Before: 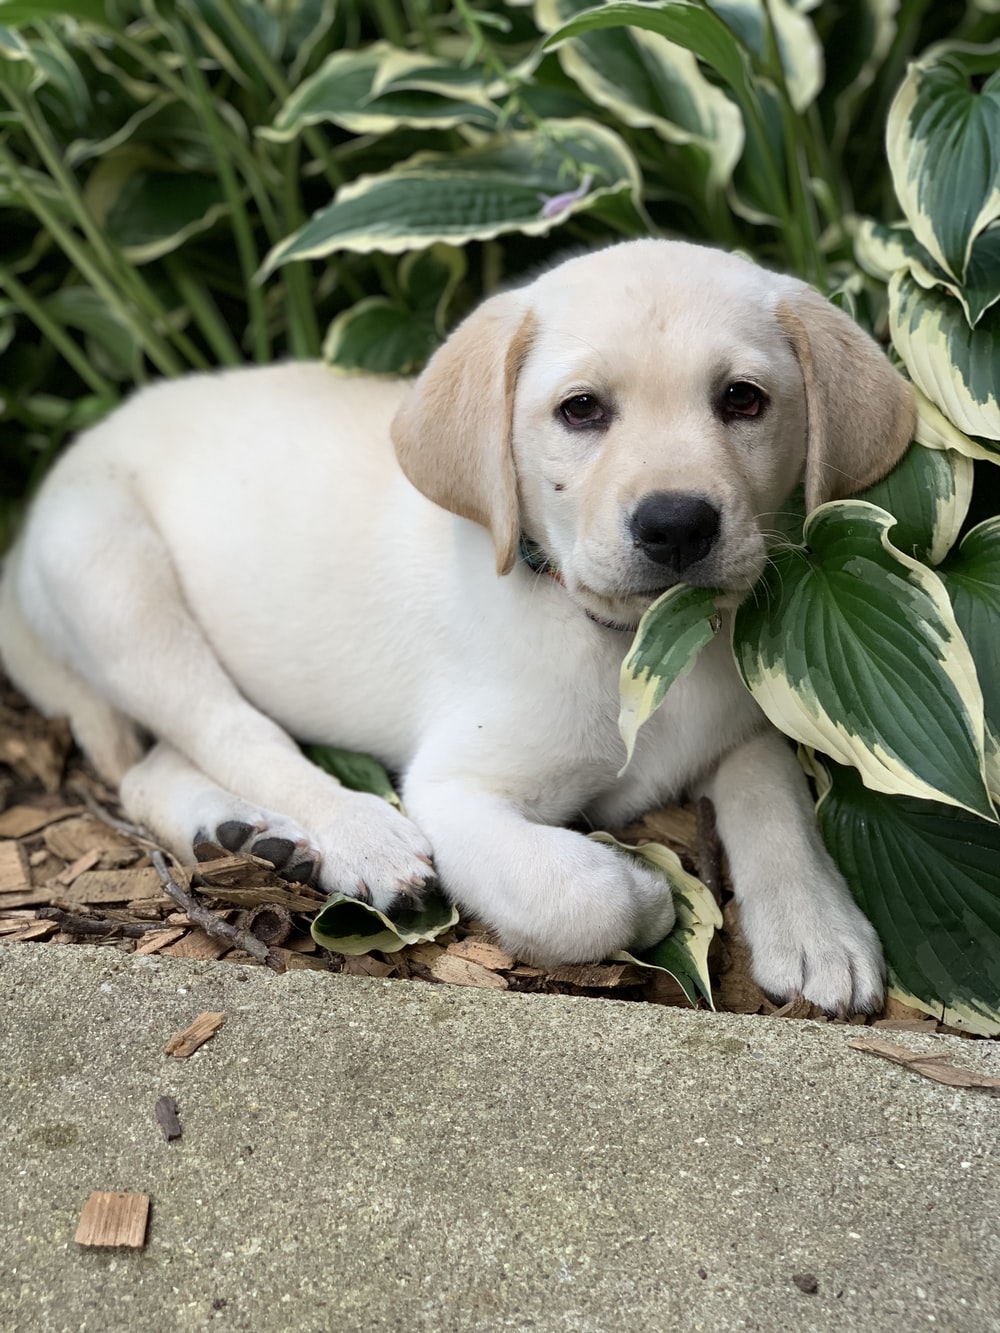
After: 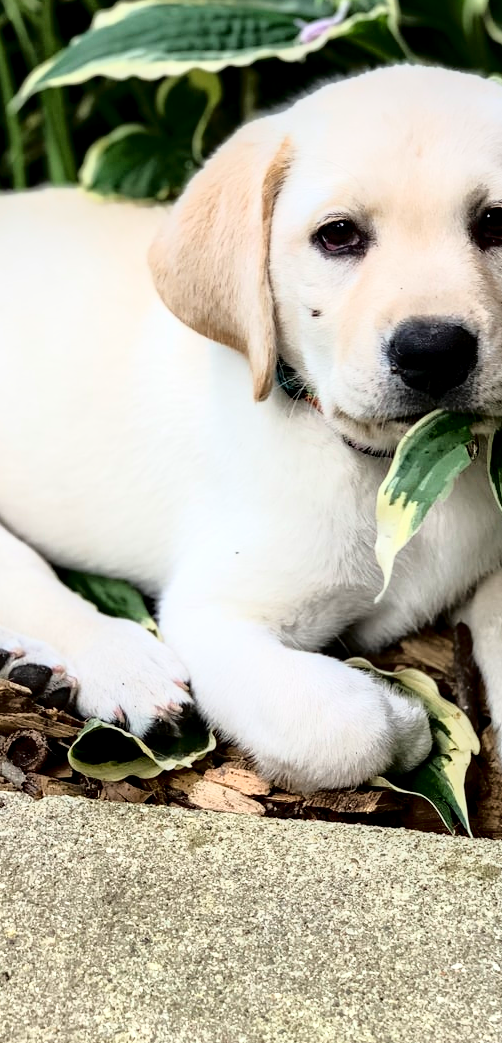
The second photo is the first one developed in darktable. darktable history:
base curve: curves: ch0 [(0, 0) (0.032, 0.037) (0.105, 0.228) (0.435, 0.76) (0.856, 0.983) (1, 1)]
crop and rotate: angle 0.013°, left 24.371%, top 13.086%, right 25.412%, bottom 8.637%
tone curve: curves: ch0 [(0, 0) (0.224, 0.12) (0.375, 0.296) (0.528, 0.472) (0.681, 0.634) (0.8, 0.766) (0.873, 0.877) (1, 1)], color space Lab, independent channels
shadows and highlights: shadows 36.74, highlights -28.05, soften with gaussian
local contrast: shadows 92%, midtone range 0.497
